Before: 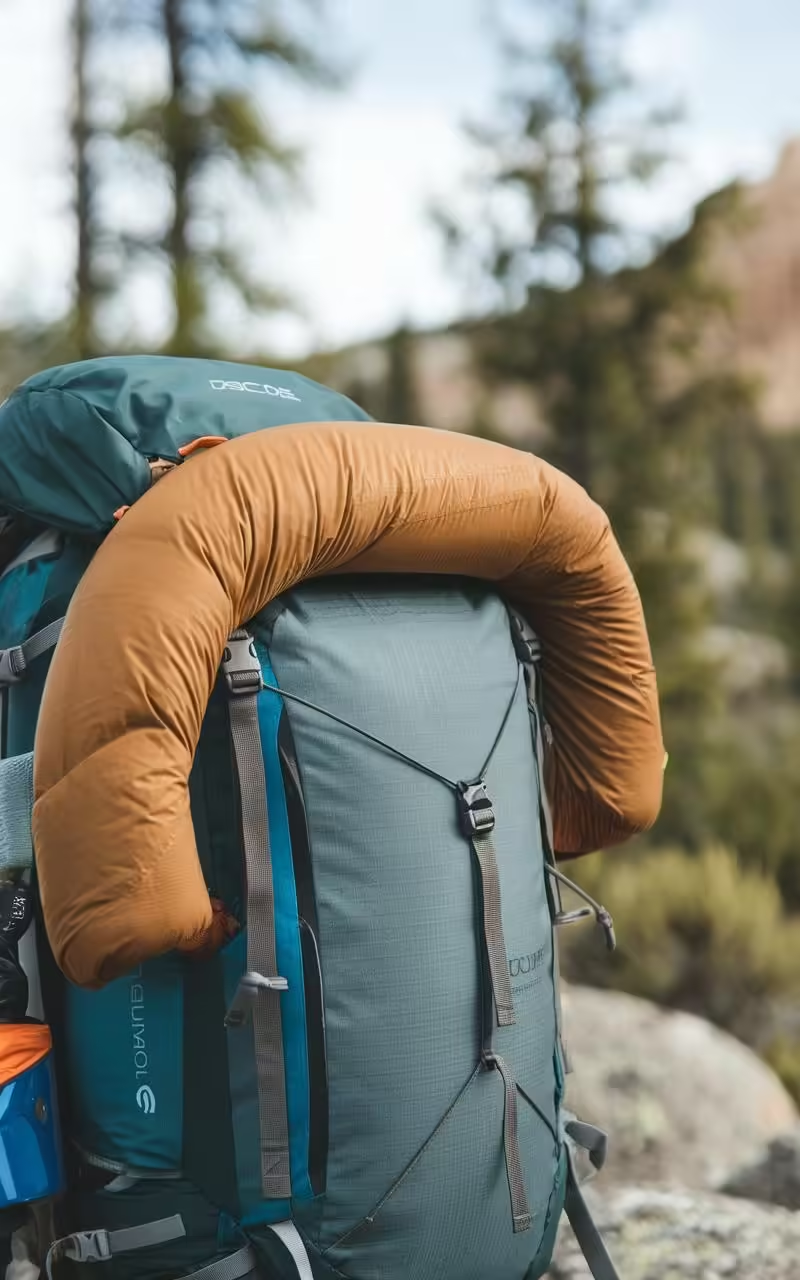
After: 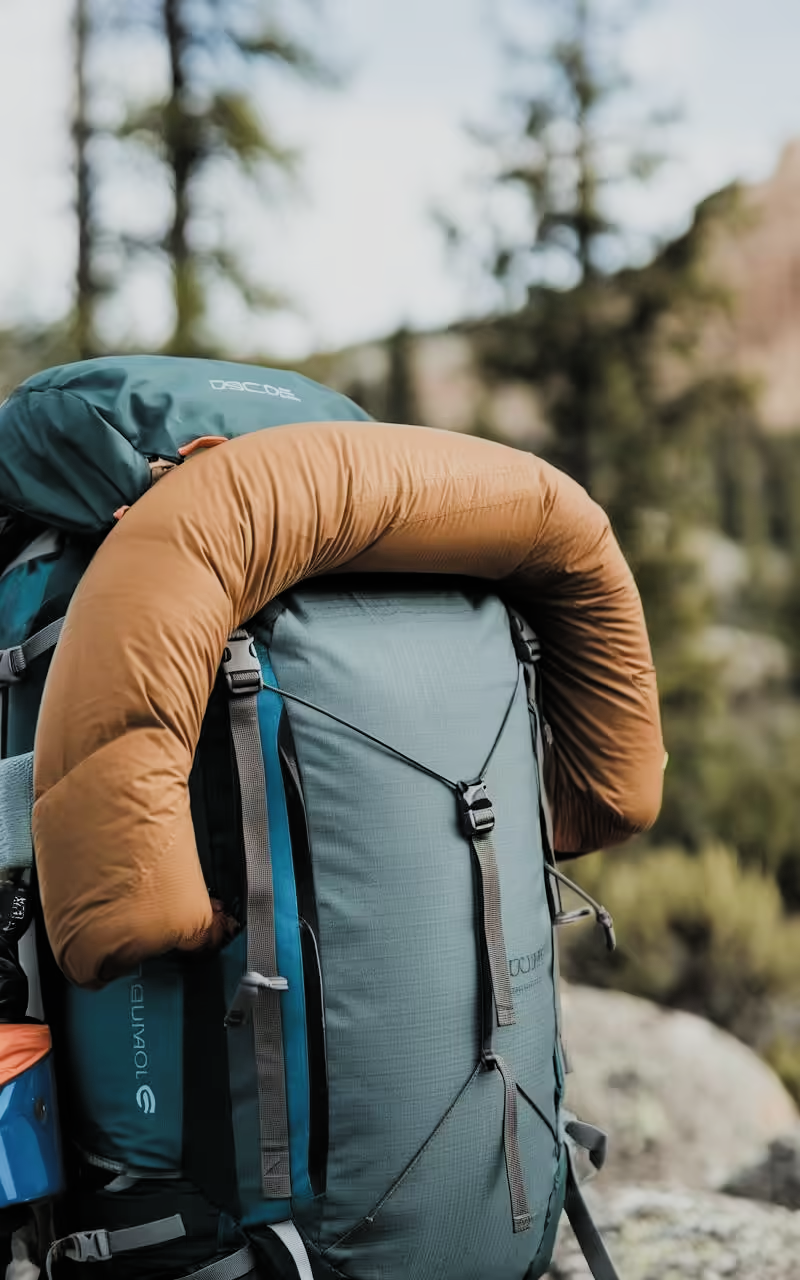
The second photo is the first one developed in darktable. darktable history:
filmic rgb: black relative exposure -5.03 EV, white relative exposure 3.98 EV, hardness 2.9, contrast 1.197, color science v4 (2020)
